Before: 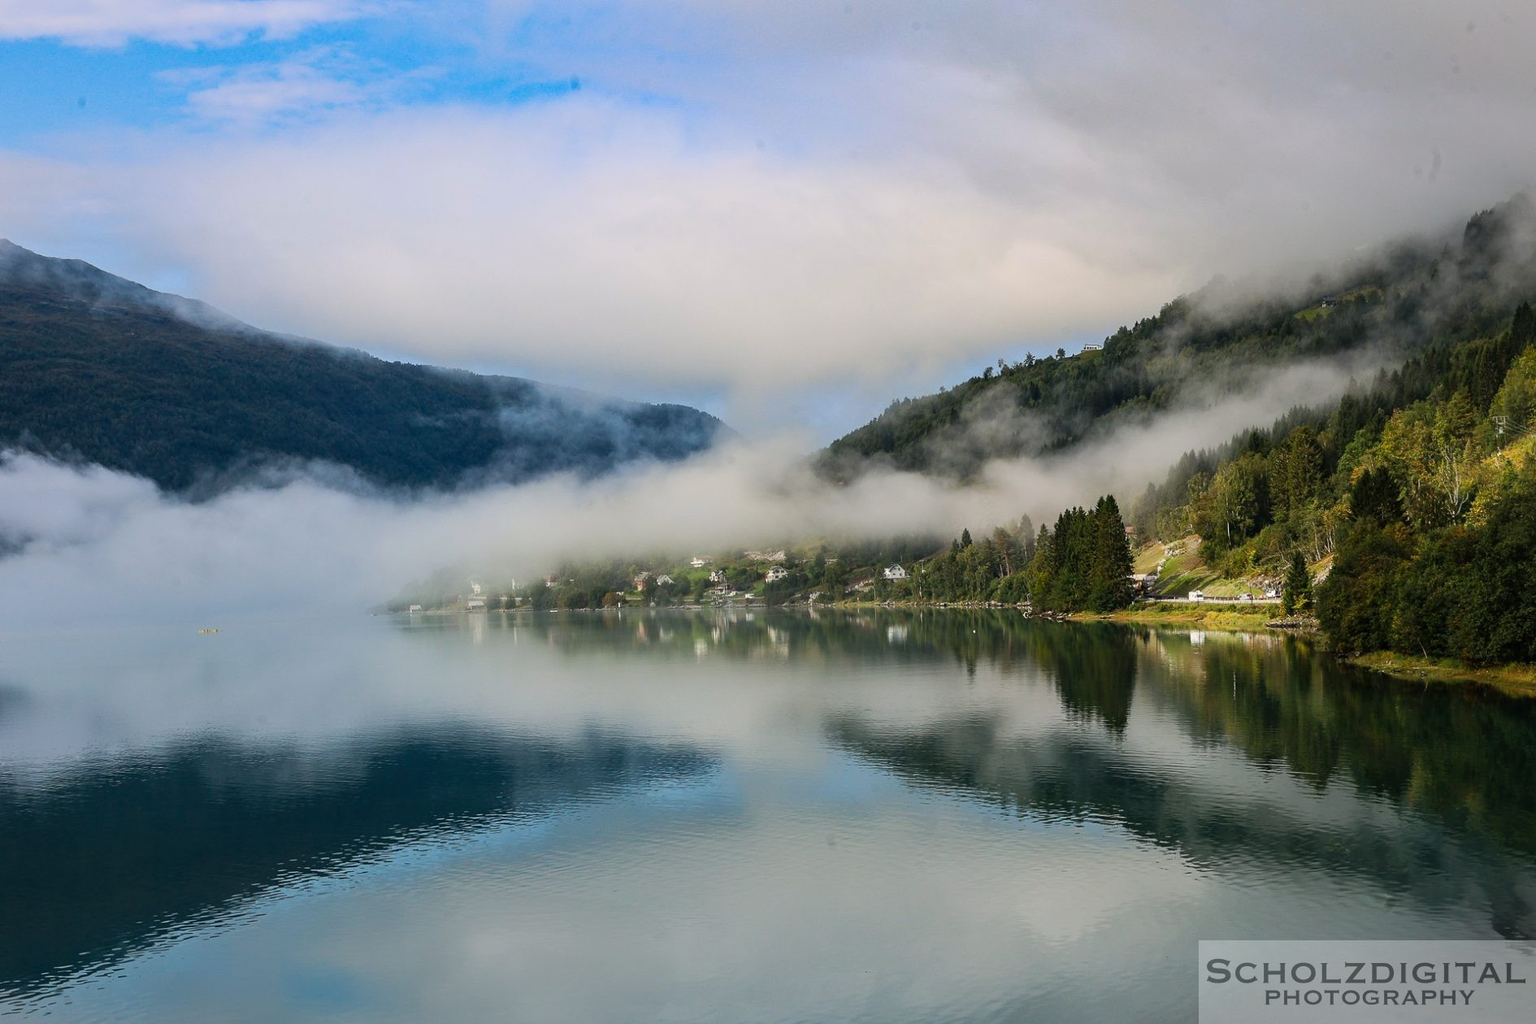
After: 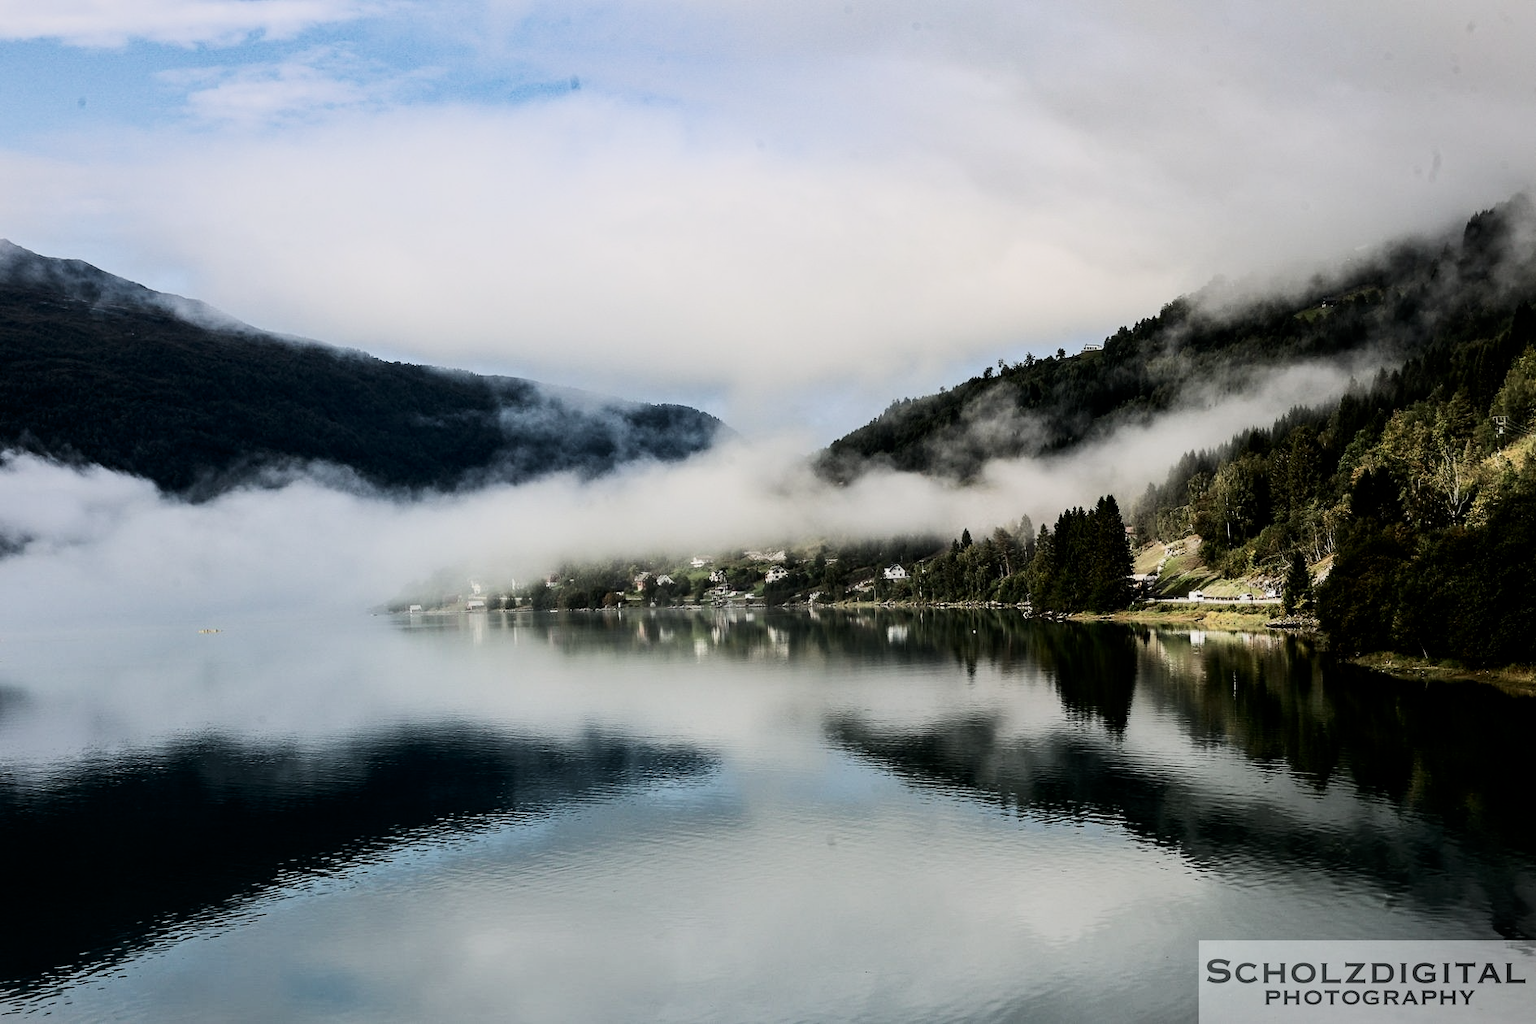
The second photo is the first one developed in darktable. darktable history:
filmic rgb: black relative exposure -5 EV, white relative exposure 3.5 EV, hardness 3.19, contrast 1.2, highlights saturation mix -50%
contrast brightness saturation: contrast 0.25, saturation -0.31
